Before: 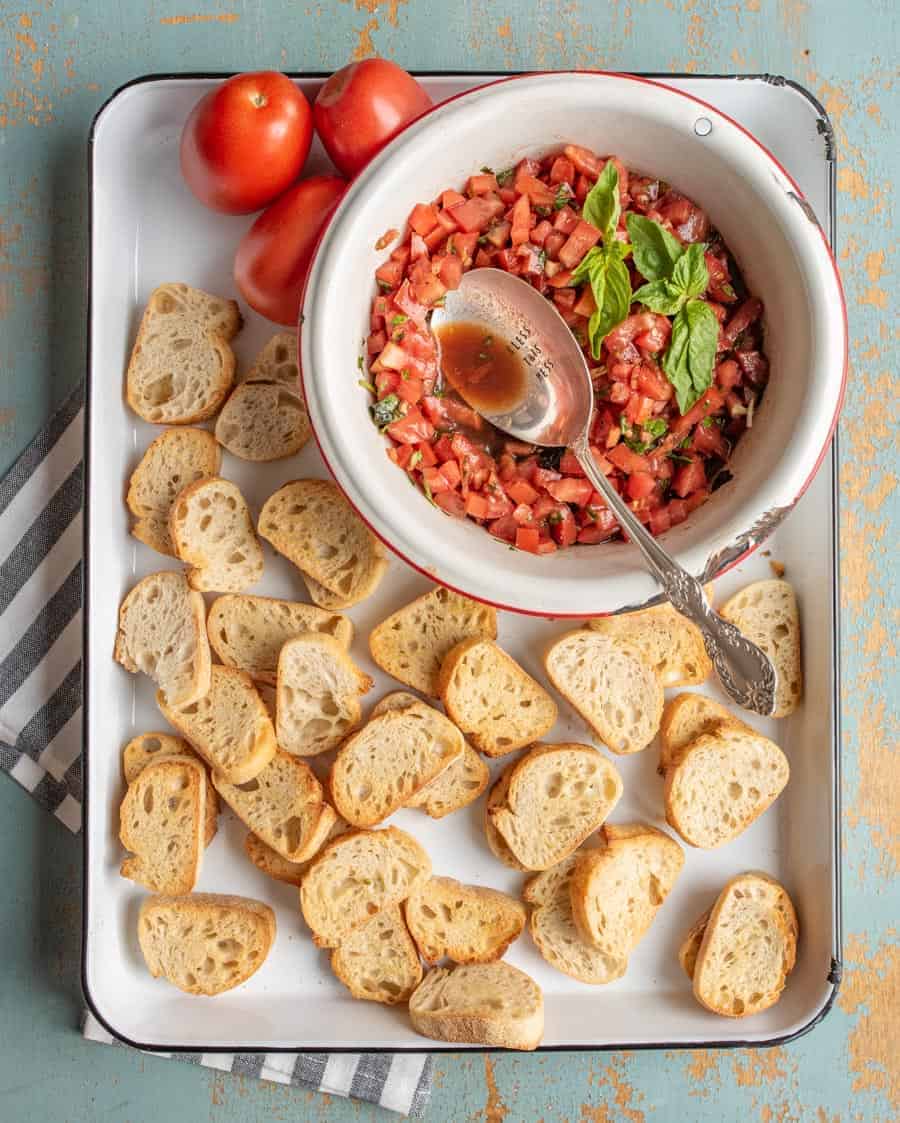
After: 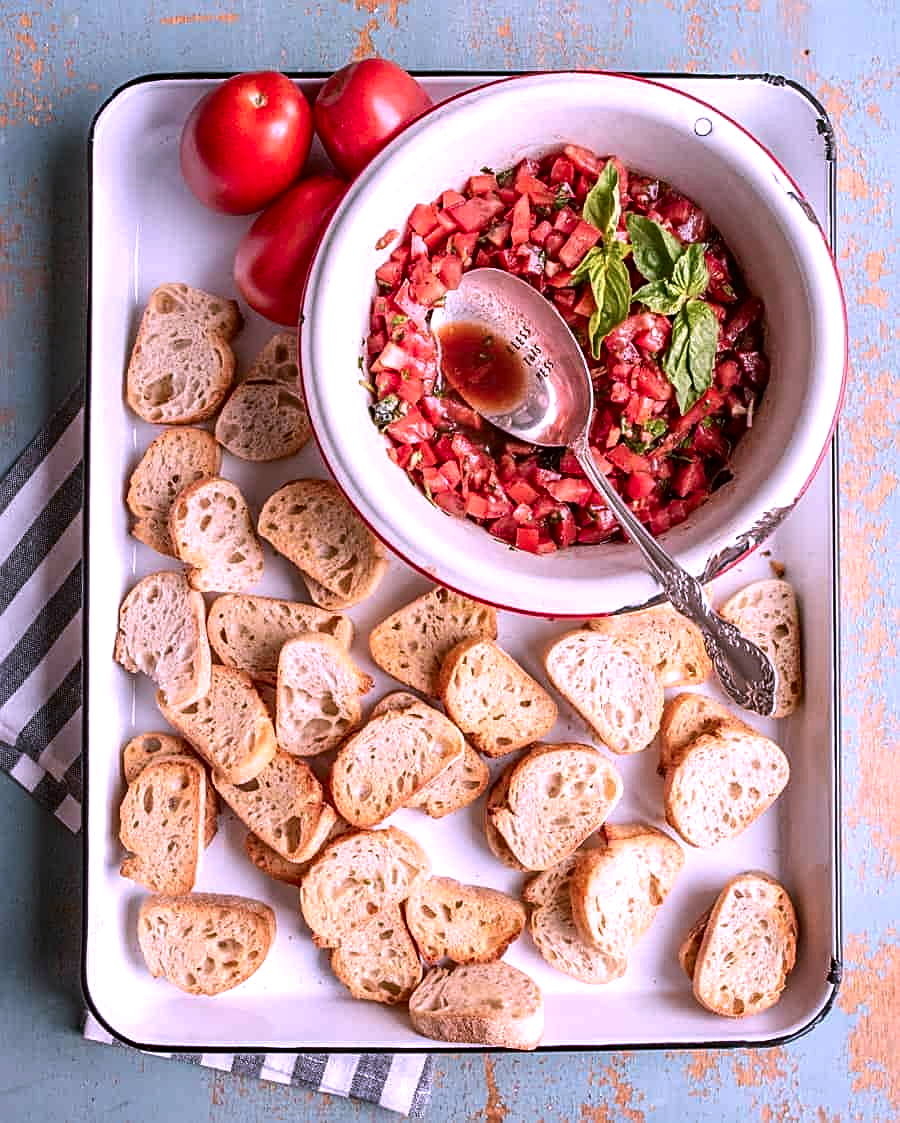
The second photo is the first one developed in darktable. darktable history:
tone equalizer: -8 EV -0.389 EV, -7 EV -0.39 EV, -6 EV -0.362 EV, -5 EV -0.202 EV, -3 EV 0.213 EV, -2 EV 0.345 EV, -1 EV 0.392 EV, +0 EV 0.441 EV, edges refinement/feathering 500, mask exposure compensation -1.57 EV, preserve details no
sharpen: on, module defaults
color correction: highlights a* 15.11, highlights b* -25.4
contrast brightness saturation: contrast 0.068, brightness -0.126, saturation 0.059
